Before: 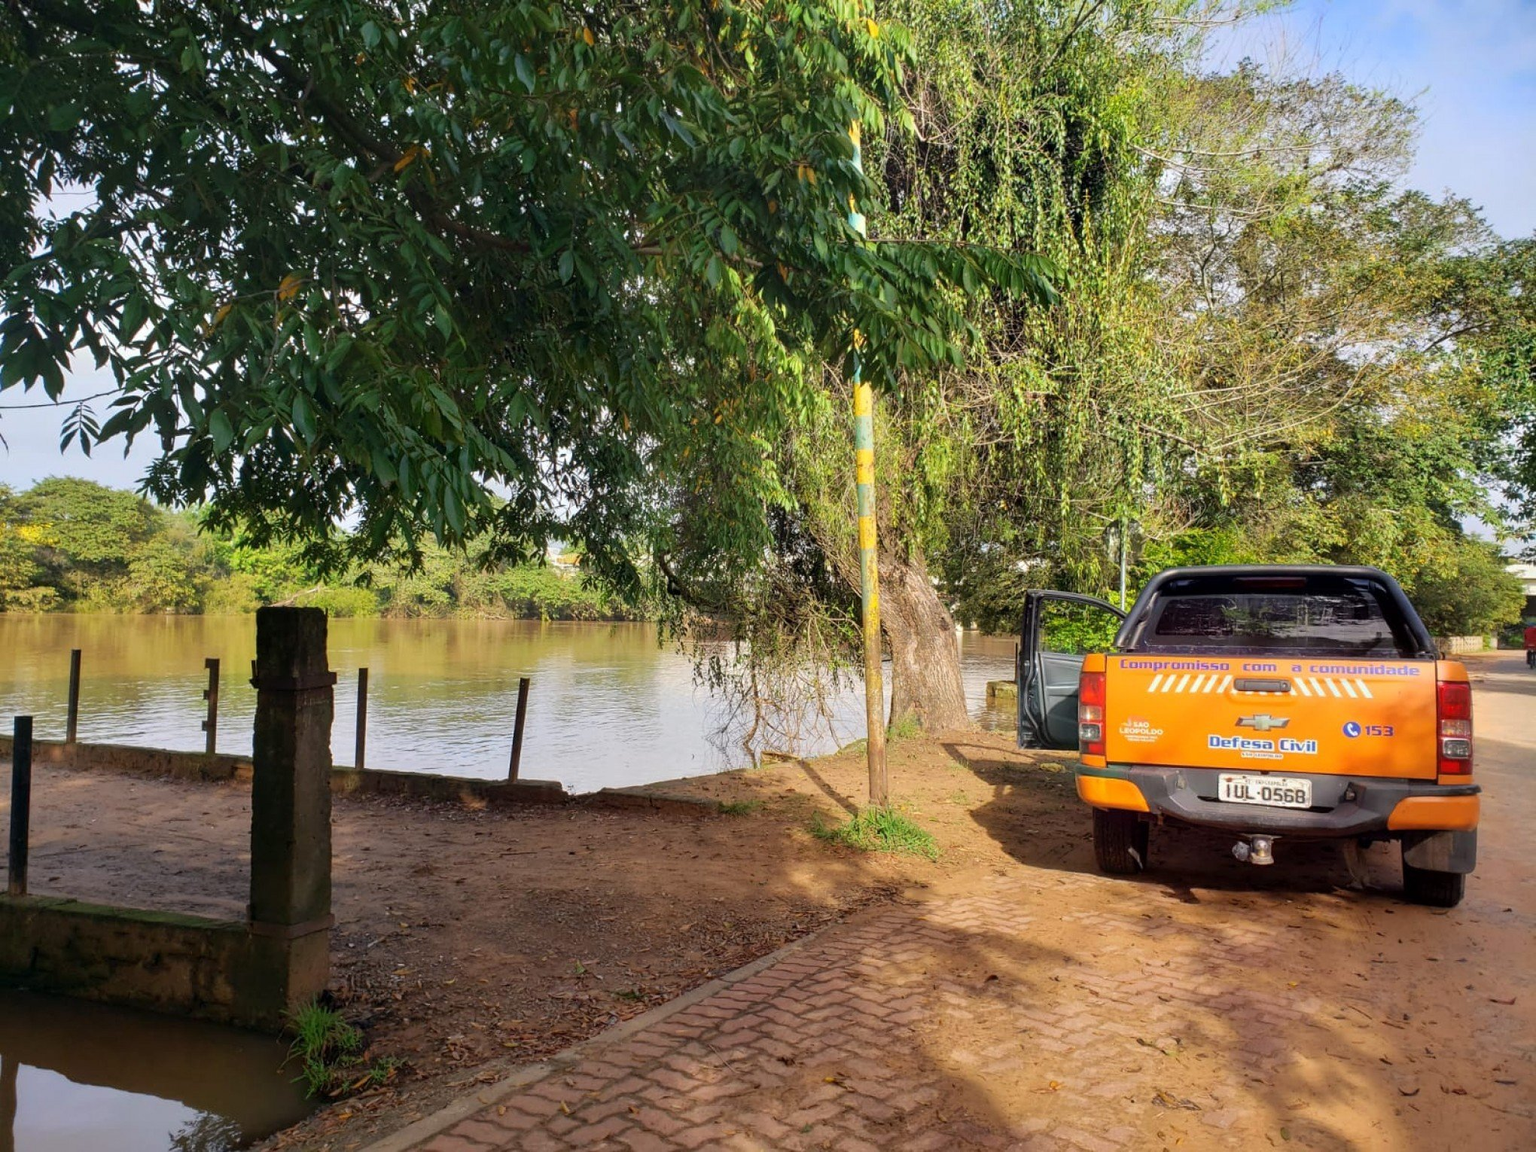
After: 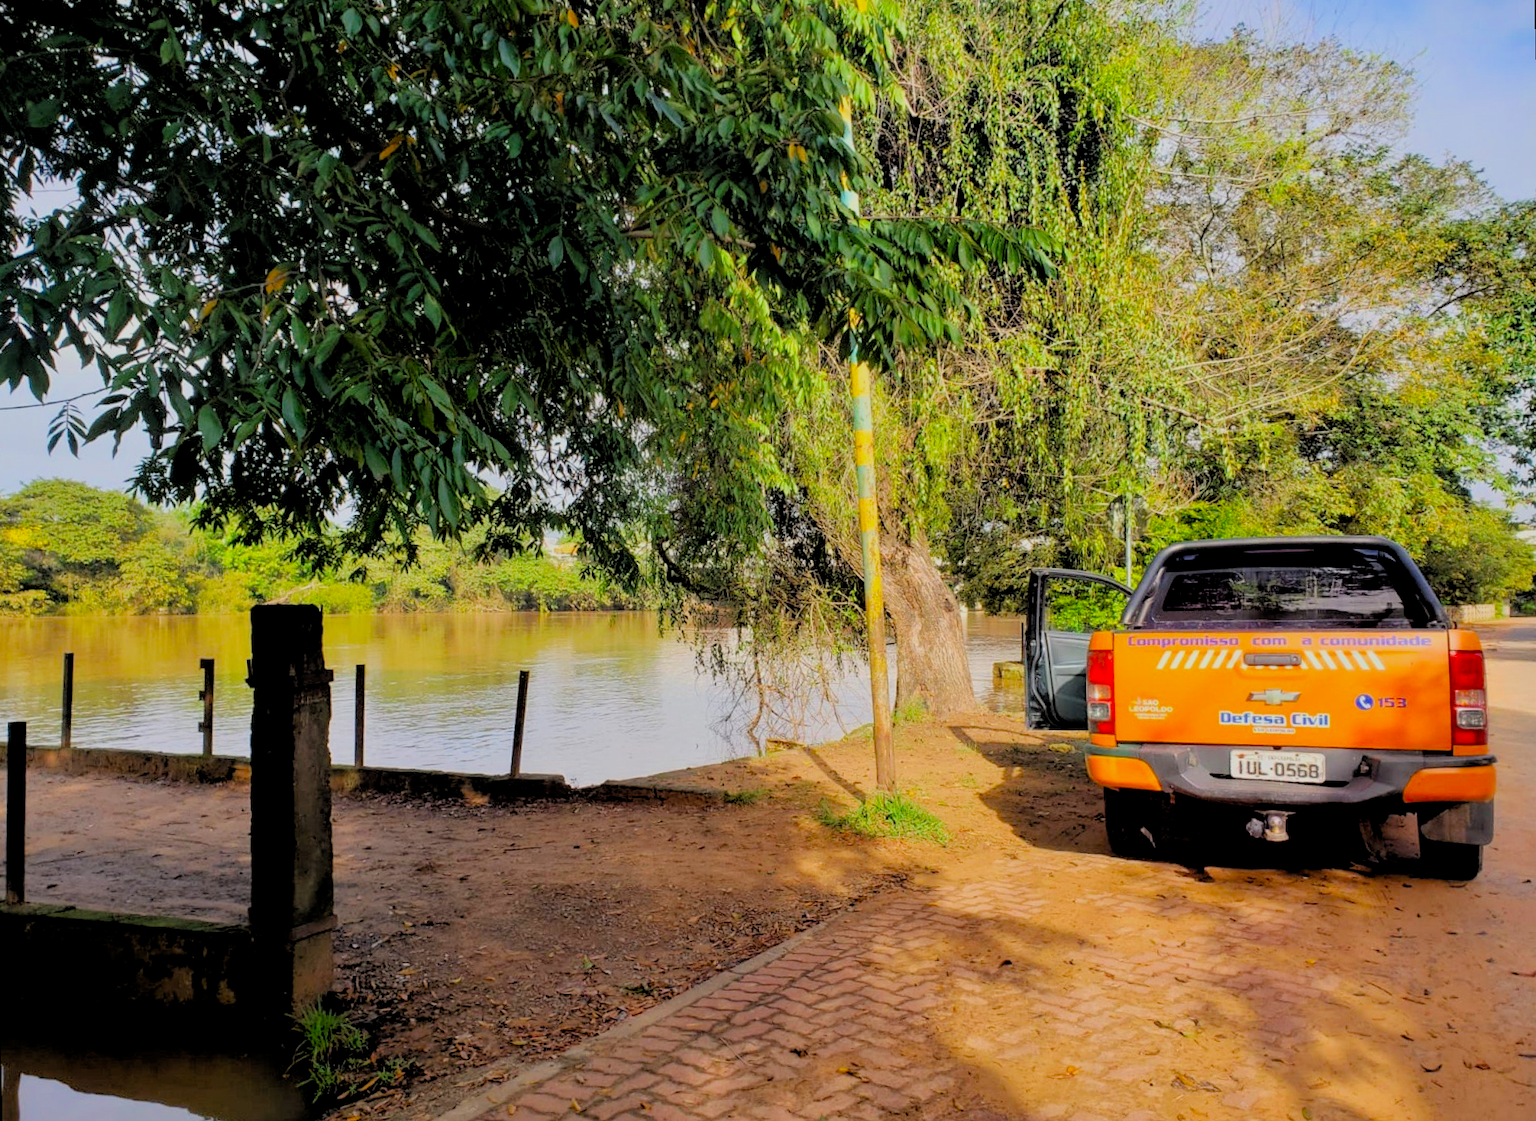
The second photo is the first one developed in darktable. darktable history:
exposure: black level correction -0.001, exposure 0.08 EV, compensate highlight preservation false
rotate and perspective: rotation -1.42°, crop left 0.016, crop right 0.984, crop top 0.035, crop bottom 0.965
filmic rgb: black relative exposure -7.75 EV, white relative exposure 4.4 EV, threshold 3 EV, target black luminance 0%, hardness 3.76, latitude 50.51%, contrast 1.074, highlights saturation mix 10%, shadows ↔ highlights balance -0.22%, color science v4 (2020), enable highlight reconstruction true
rgb levels: preserve colors sum RGB, levels [[0.038, 0.433, 0.934], [0, 0.5, 1], [0, 0.5, 1]]
